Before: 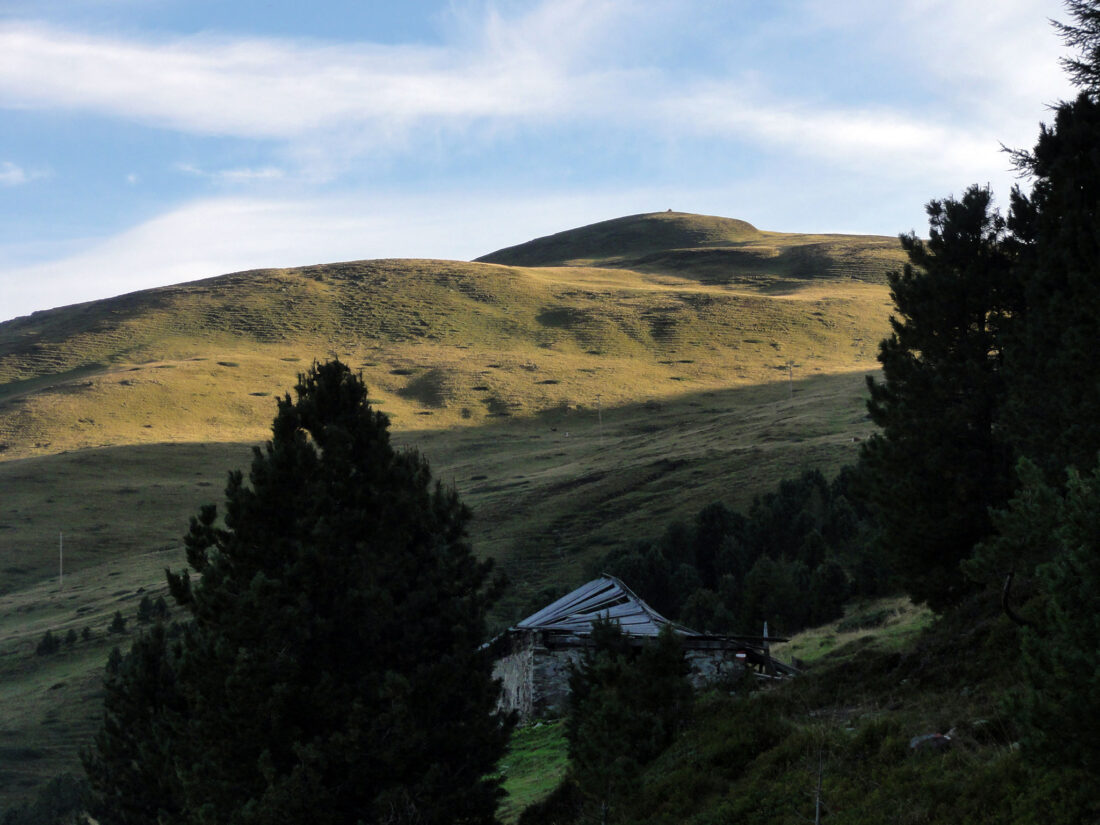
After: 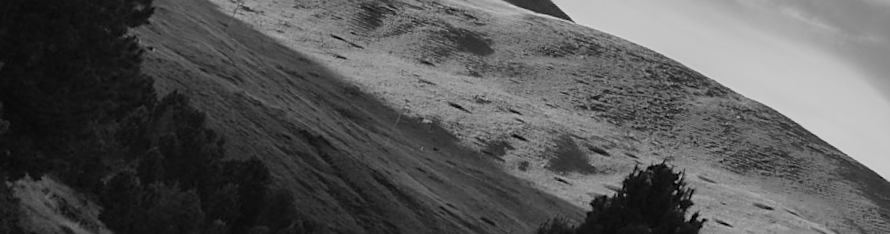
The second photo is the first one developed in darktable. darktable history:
sharpen: on, module defaults
monochrome: a 79.32, b 81.83, size 1.1
shadows and highlights: highlights -60
exposure: black level correction -0.005, exposure 0.054 EV, compensate highlight preservation false
color correction: highlights a* 10.32, highlights b* 14.66, shadows a* -9.59, shadows b* -15.02
crop and rotate: angle 16.12°, top 30.835%, bottom 35.653%
base curve: curves: ch0 [(0, 0) (0.005, 0.002) (0.193, 0.295) (0.399, 0.664) (0.75, 0.928) (1, 1)]
rotate and perspective: rotation -5.2°, automatic cropping off
